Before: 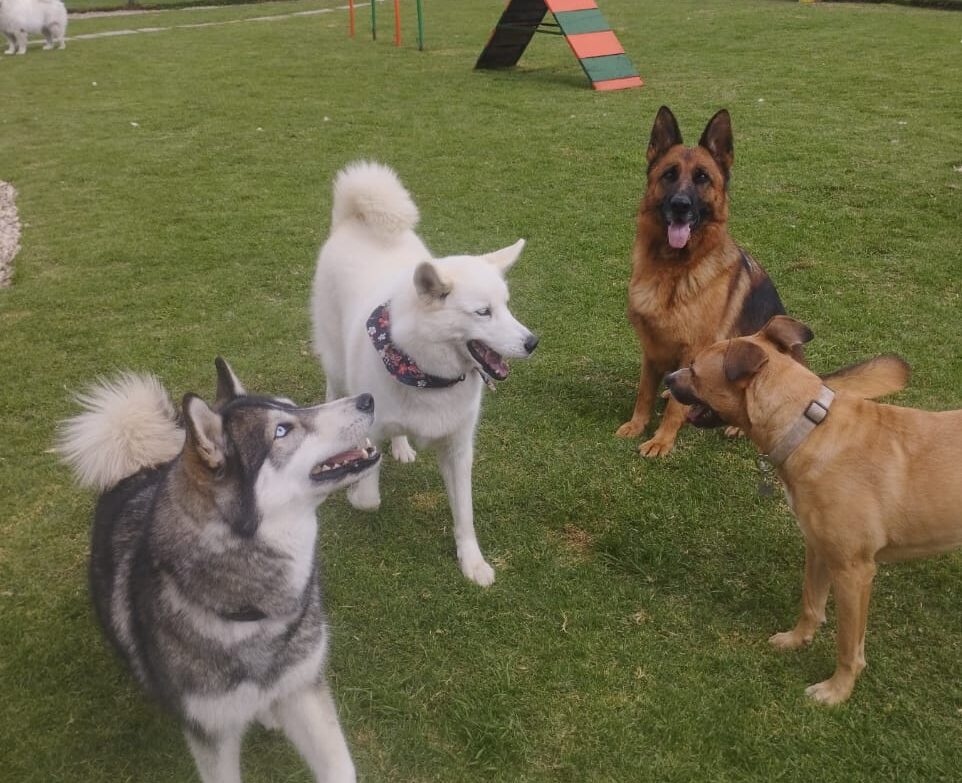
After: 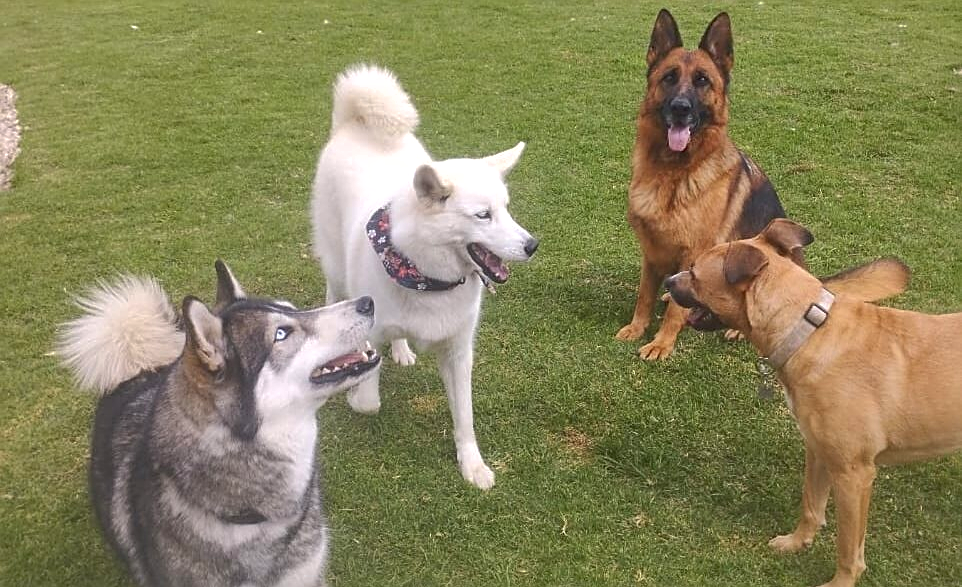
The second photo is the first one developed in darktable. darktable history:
crop and rotate: top 12.539%, bottom 12.443%
shadows and highlights: on, module defaults
exposure: black level correction 0, exposure 0.691 EV, compensate exposure bias true, compensate highlight preservation false
sharpen: on, module defaults
